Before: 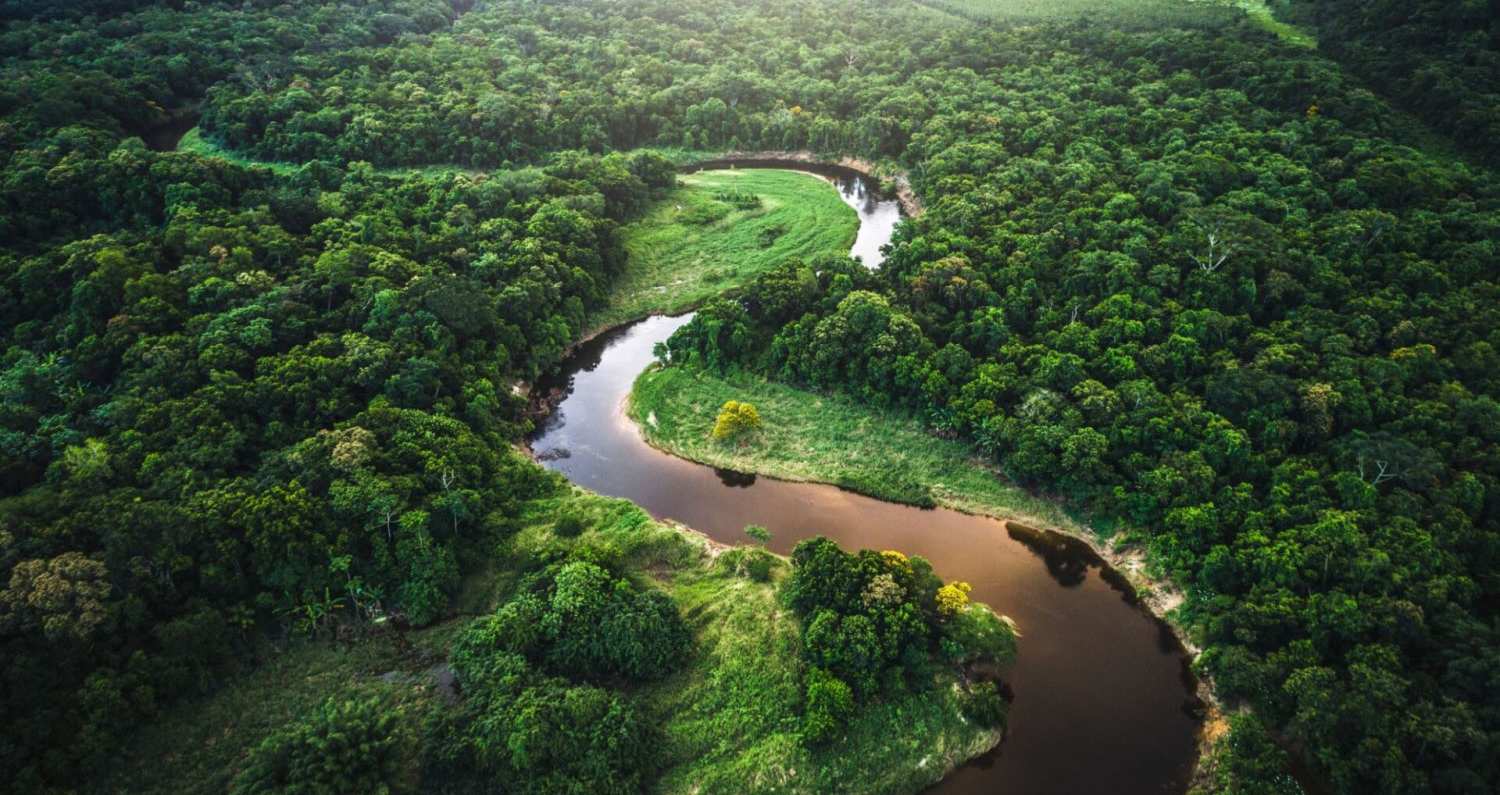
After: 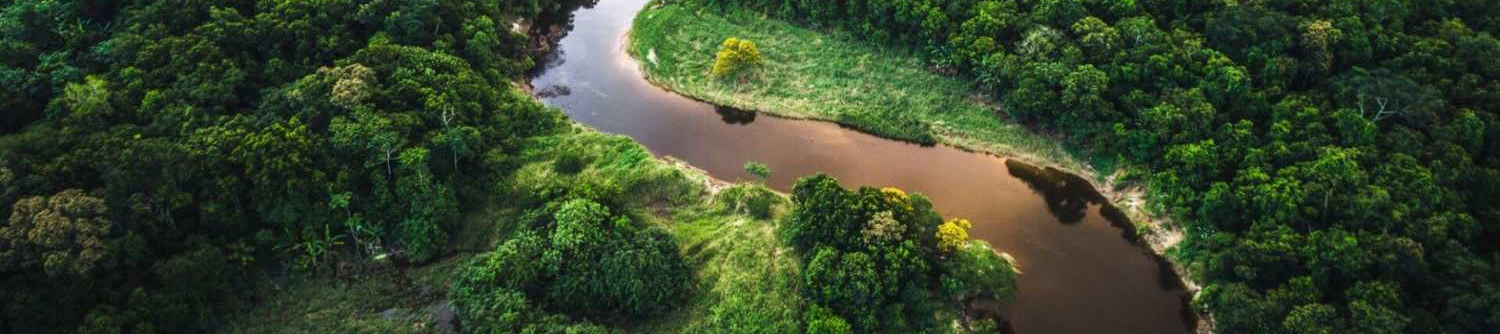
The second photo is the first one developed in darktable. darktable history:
crop: top 45.681%, bottom 12.294%
tone equalizer: edges refinement/feathering 500, mask exposure compensation -1.57 EV, preserve details no
